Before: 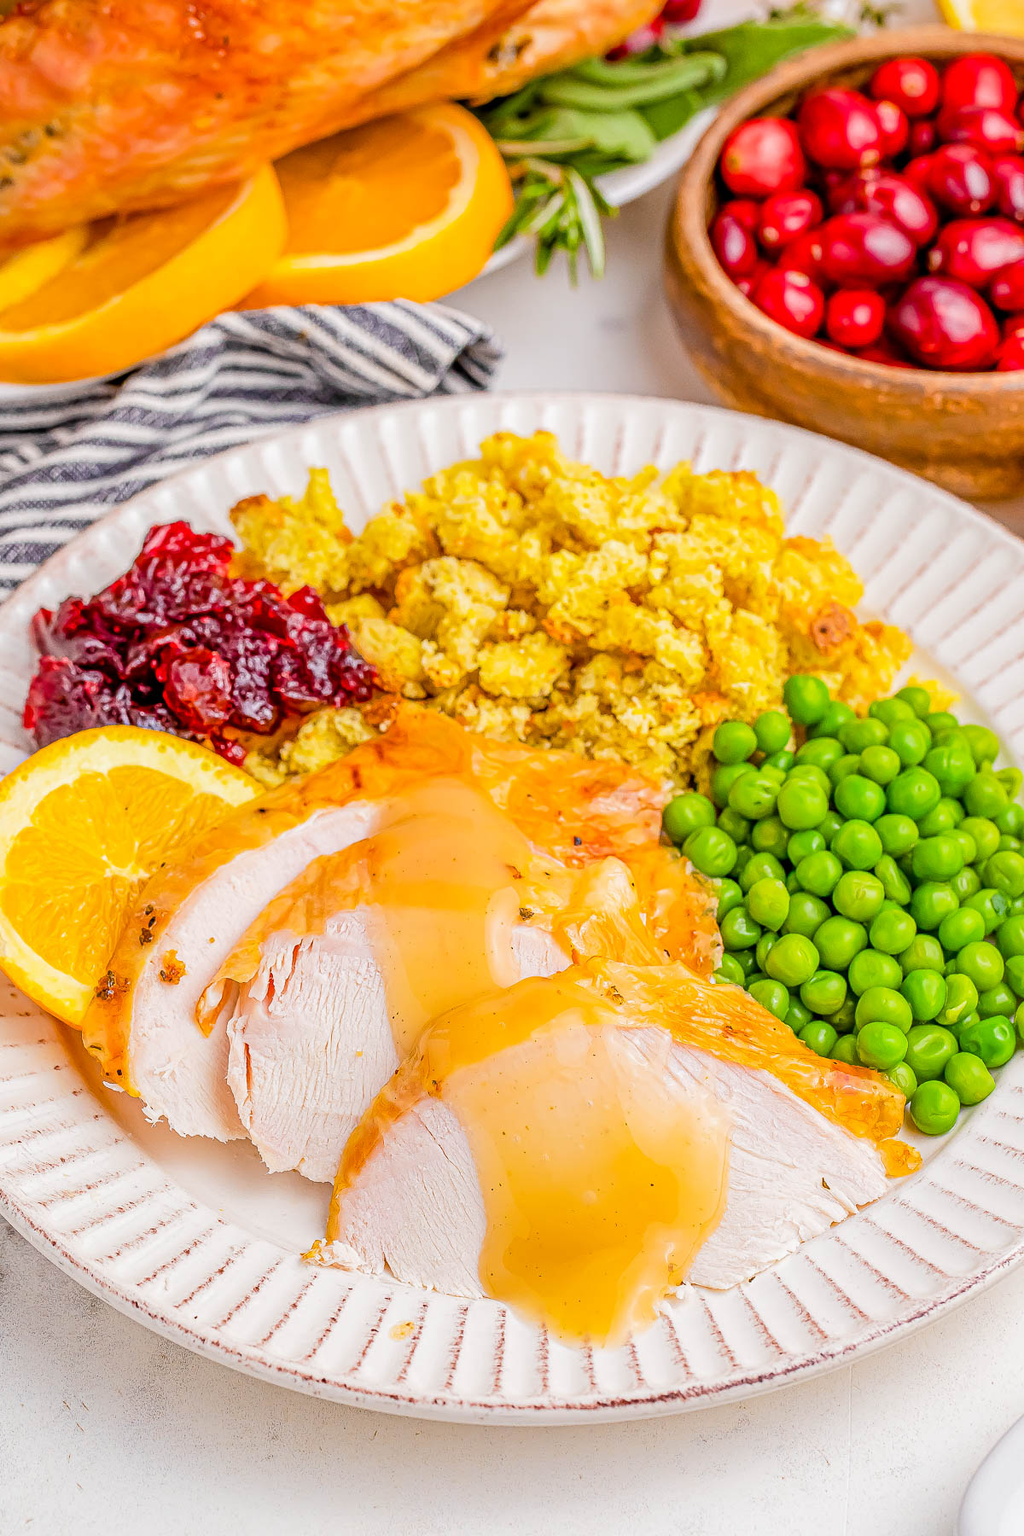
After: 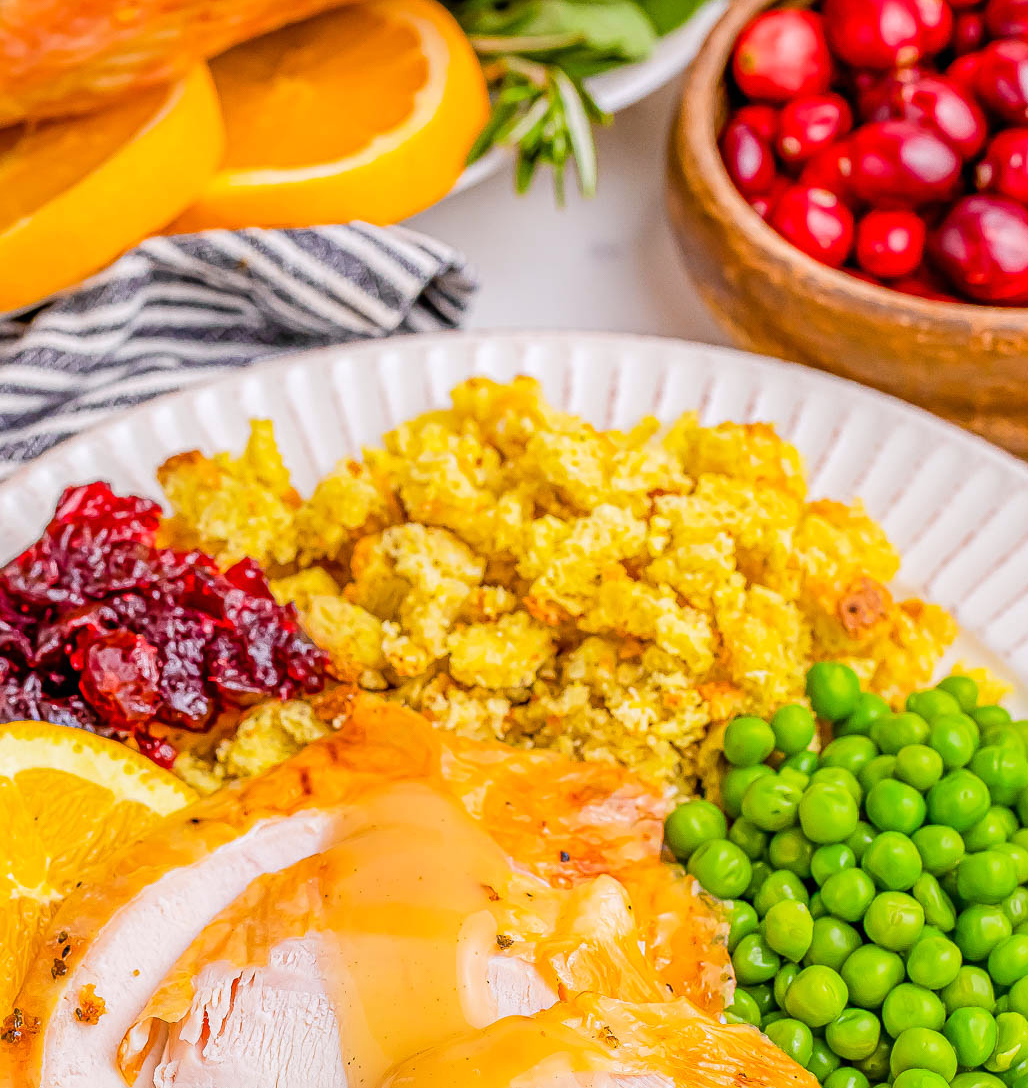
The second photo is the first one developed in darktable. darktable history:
white balance: red 1.004, blue 1.024
crop and rotate: left 9.345%, top 7.22%, right 4.982%, bottom 32.331%
exposure: black level correction 0, compensate exposure bias true, compensate highlight preservation false
